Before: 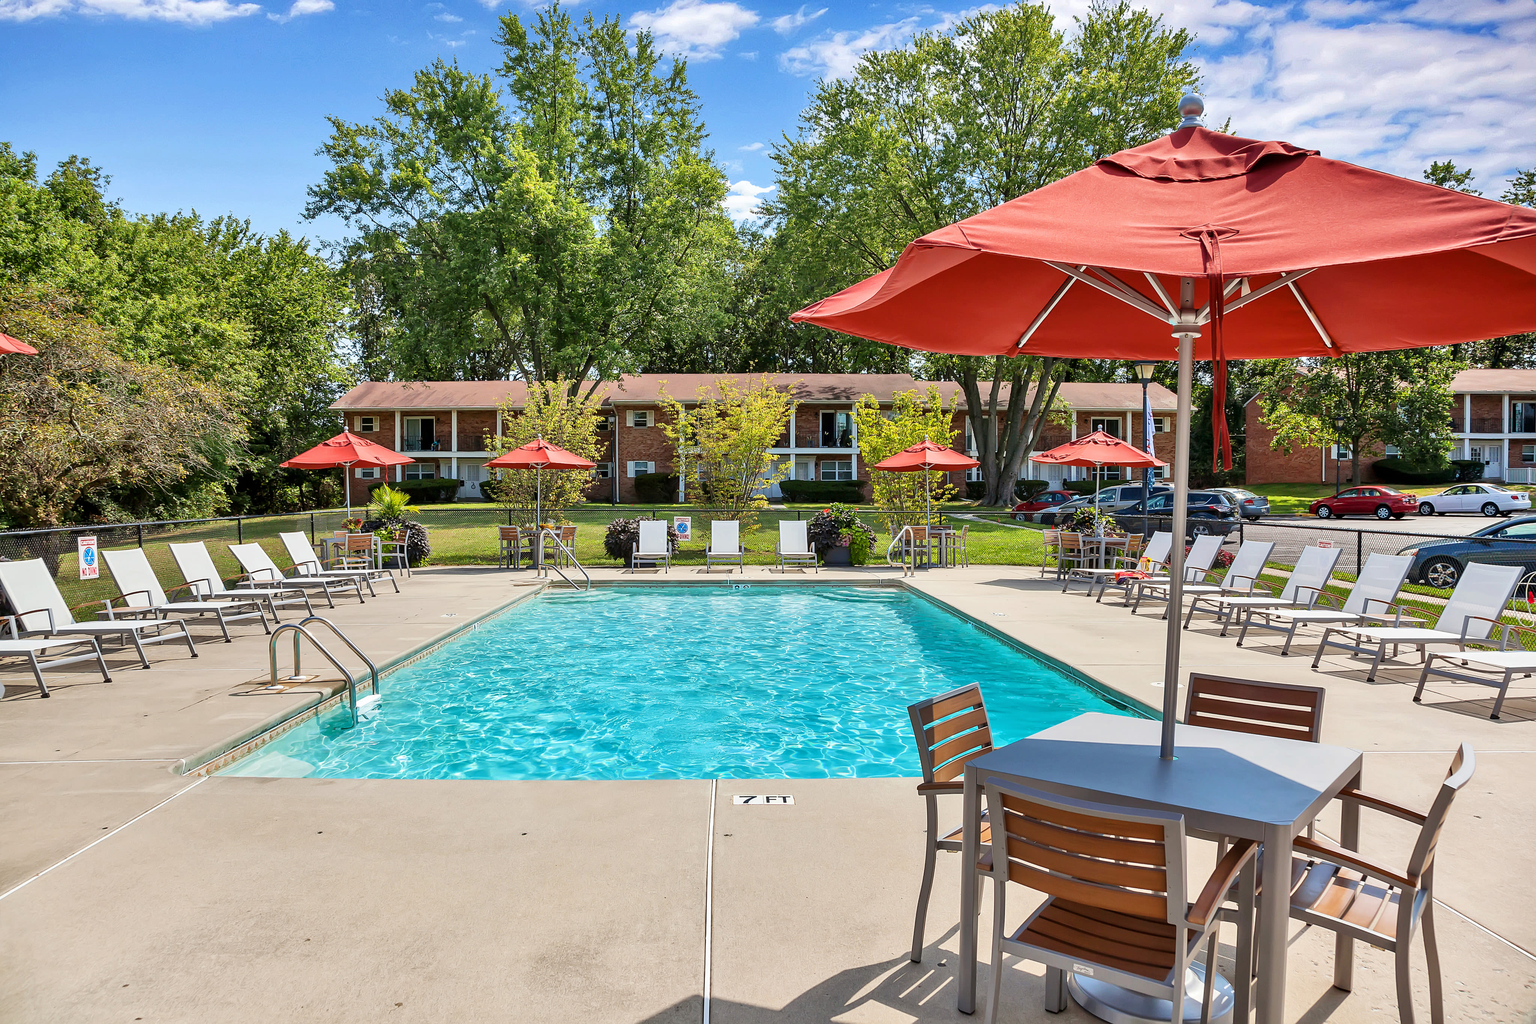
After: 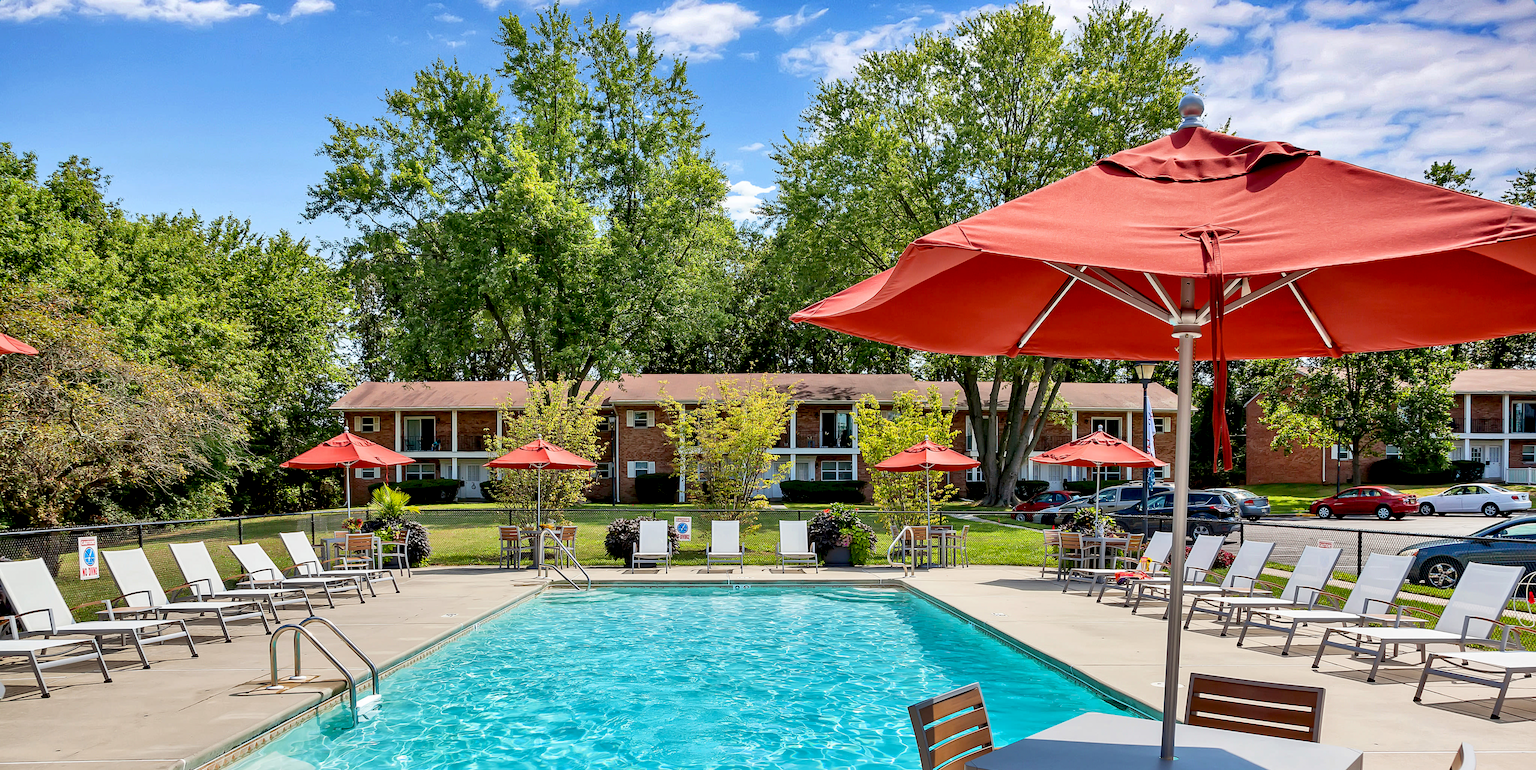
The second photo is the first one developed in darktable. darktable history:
exposure: black level correction 0.01, exposure 0.011 EV, compensate exposure bias true, compensate highlight preservation false
crop: bottom 24.731%
